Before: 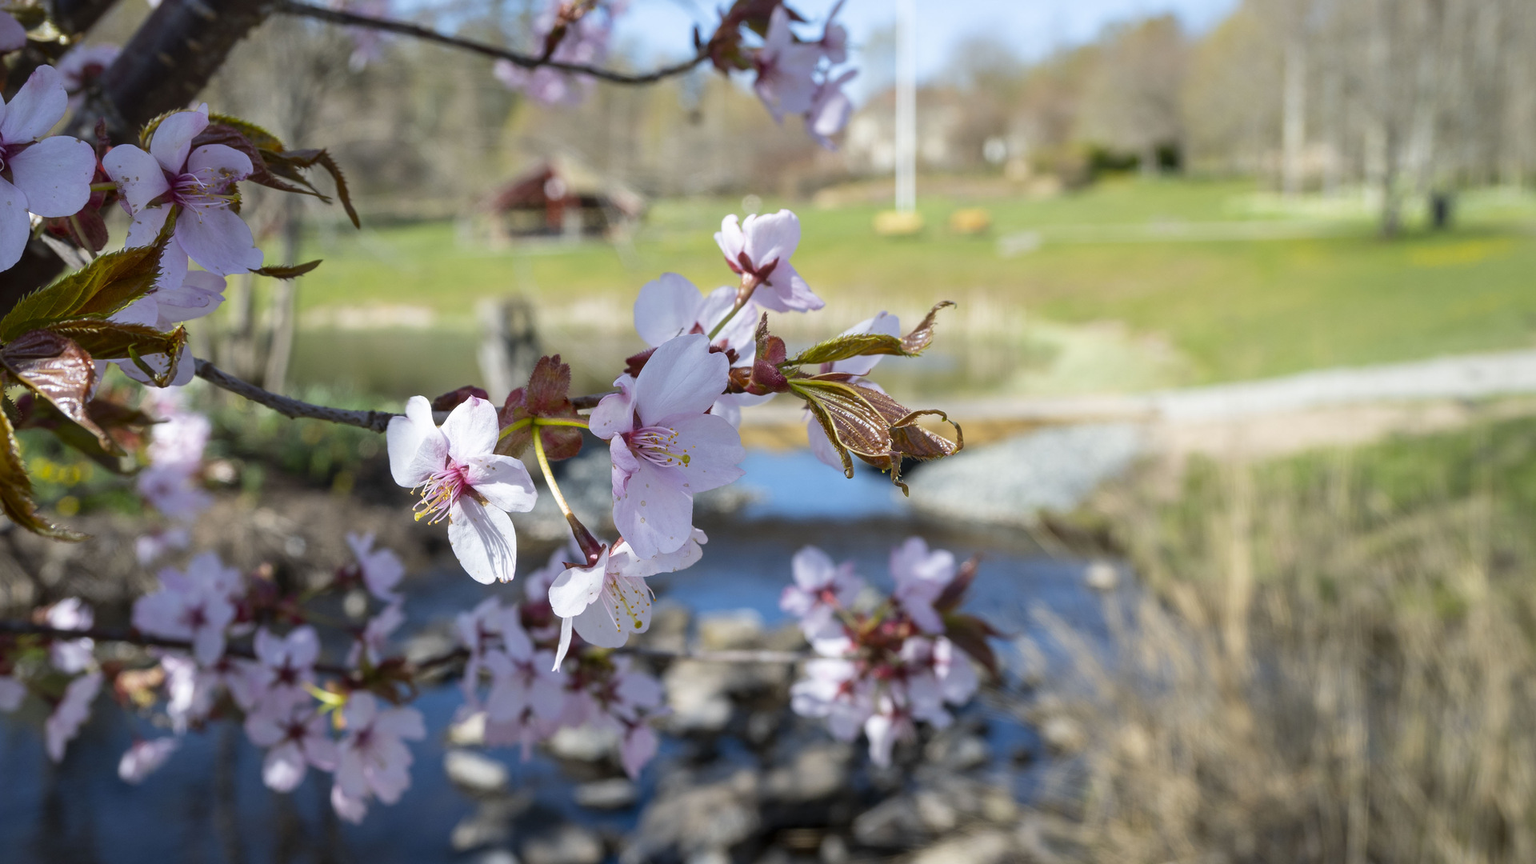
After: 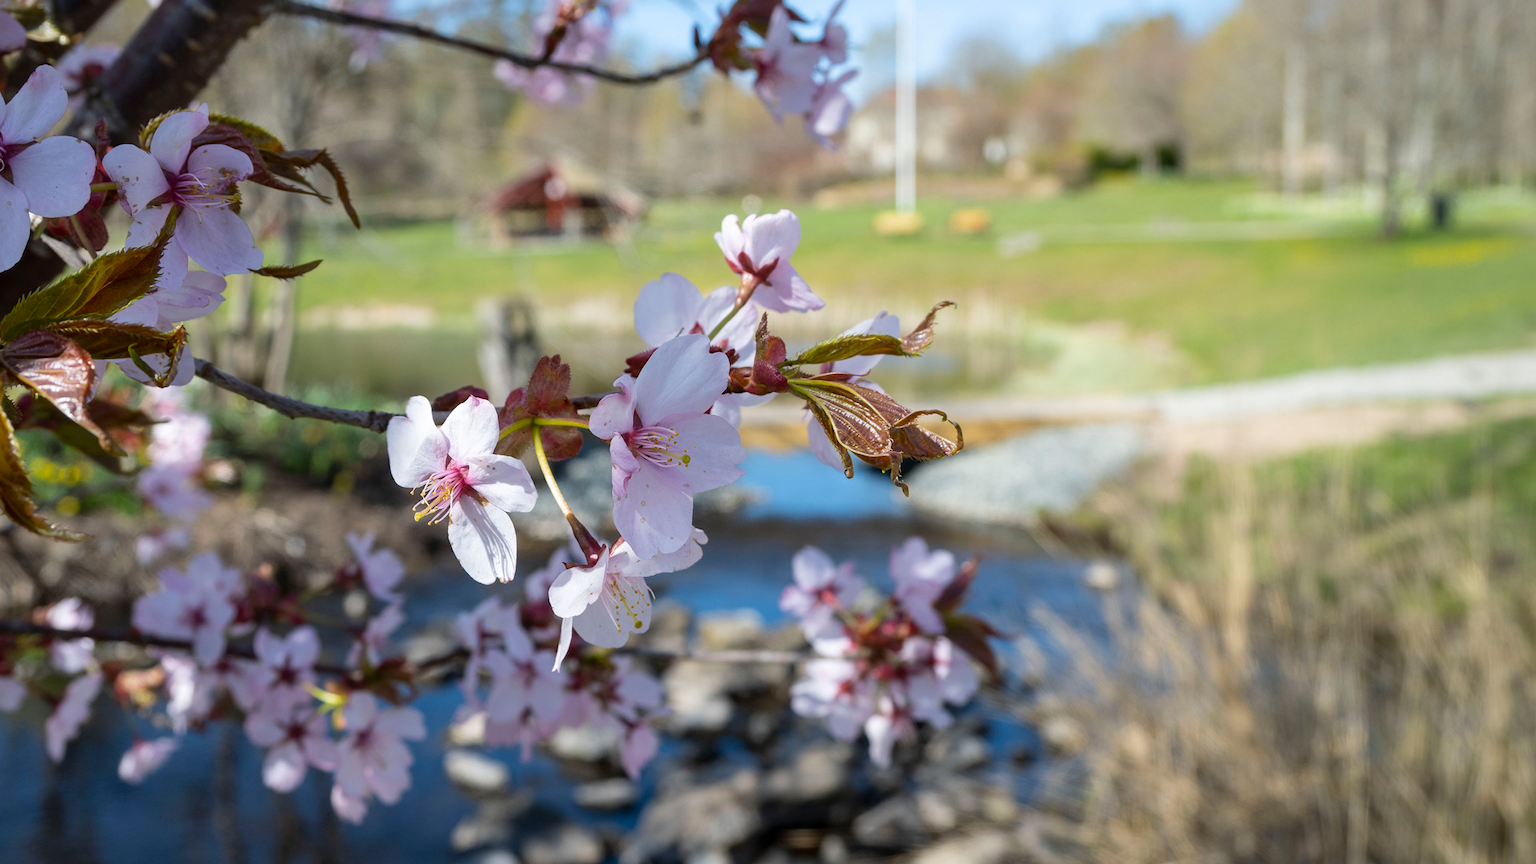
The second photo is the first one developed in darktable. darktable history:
shadows and highlights: shadows 30.86, highlights 0, soften with gaussian
white balance: emerald 1
